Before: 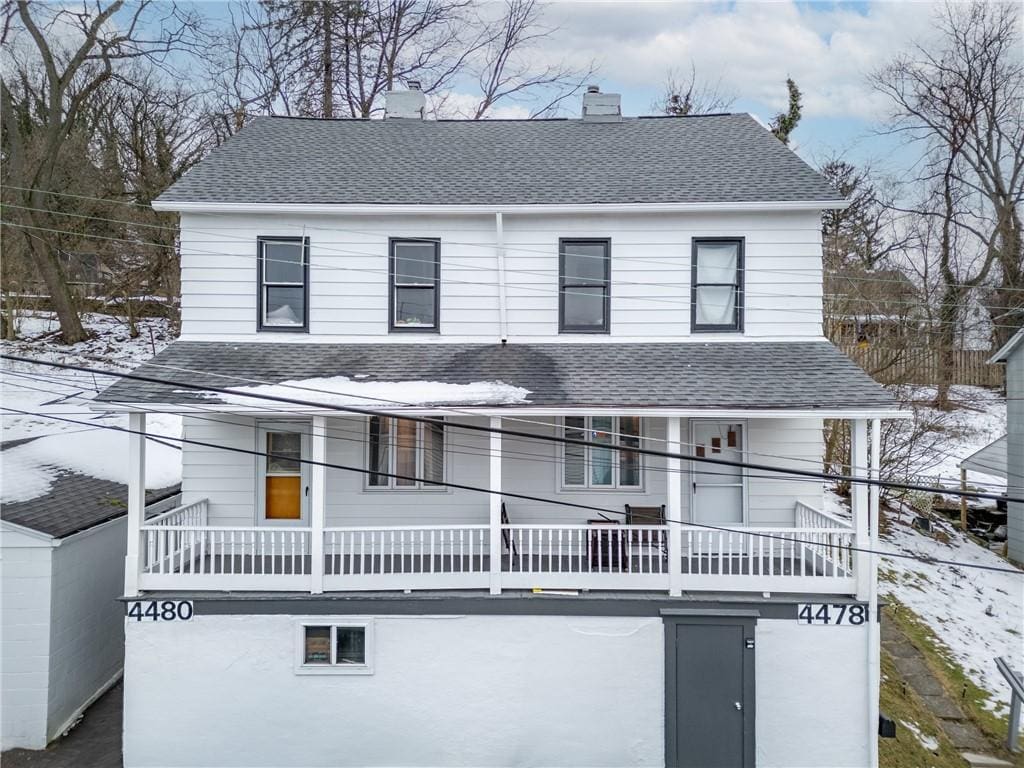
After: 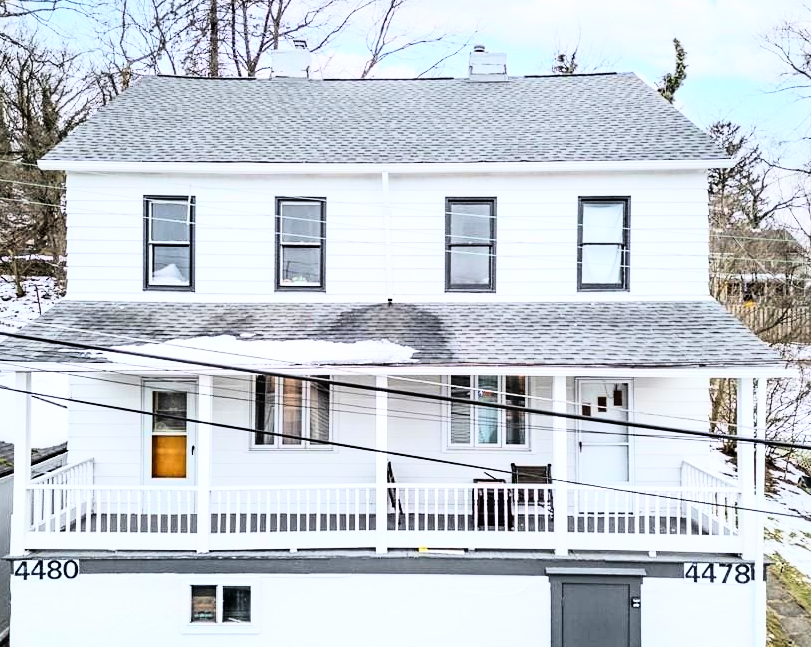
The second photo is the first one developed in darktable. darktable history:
crop: left 11.225%, top 5.381%, right 9.565%, bottom 10.314%
rgb curve: curves: ch0 [(0, 0) (0.21, 0.15) (0.24, 0.21) (0.5, 0.75) (0.75, 0.96) (0.89, 0.99) (1, 1)]; ch1 [(0, 0.02) (0.21, 0.13) (0.25, 0.2) (0.5, 0.67) (0.75, 0.9) (0.89, 0.97) (1, 1)]; ch2 [(0, 0.02) (0.21, 0.13) (0.25, 0.2) (0.5, 0.67) (0.75, 0.9) (0.89, 0.97) (1, 1)], compensate middle gray true
